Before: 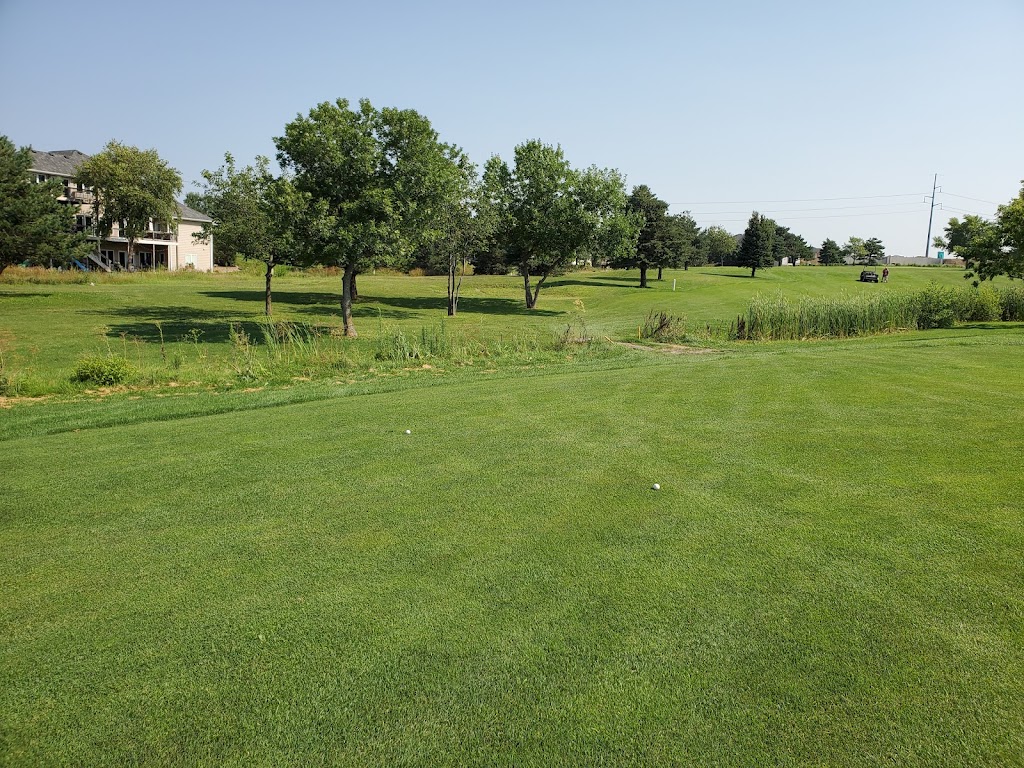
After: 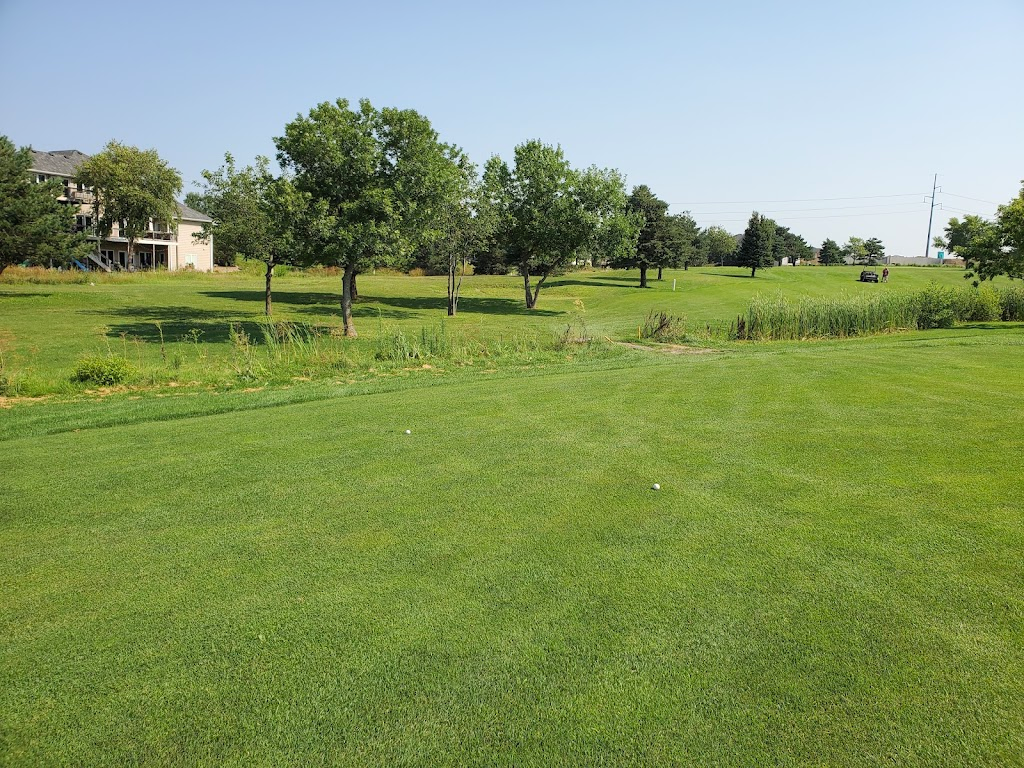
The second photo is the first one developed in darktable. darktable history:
contrast brightness saturation: contrast 0.035, brightness 0.069, saturation 0.122
